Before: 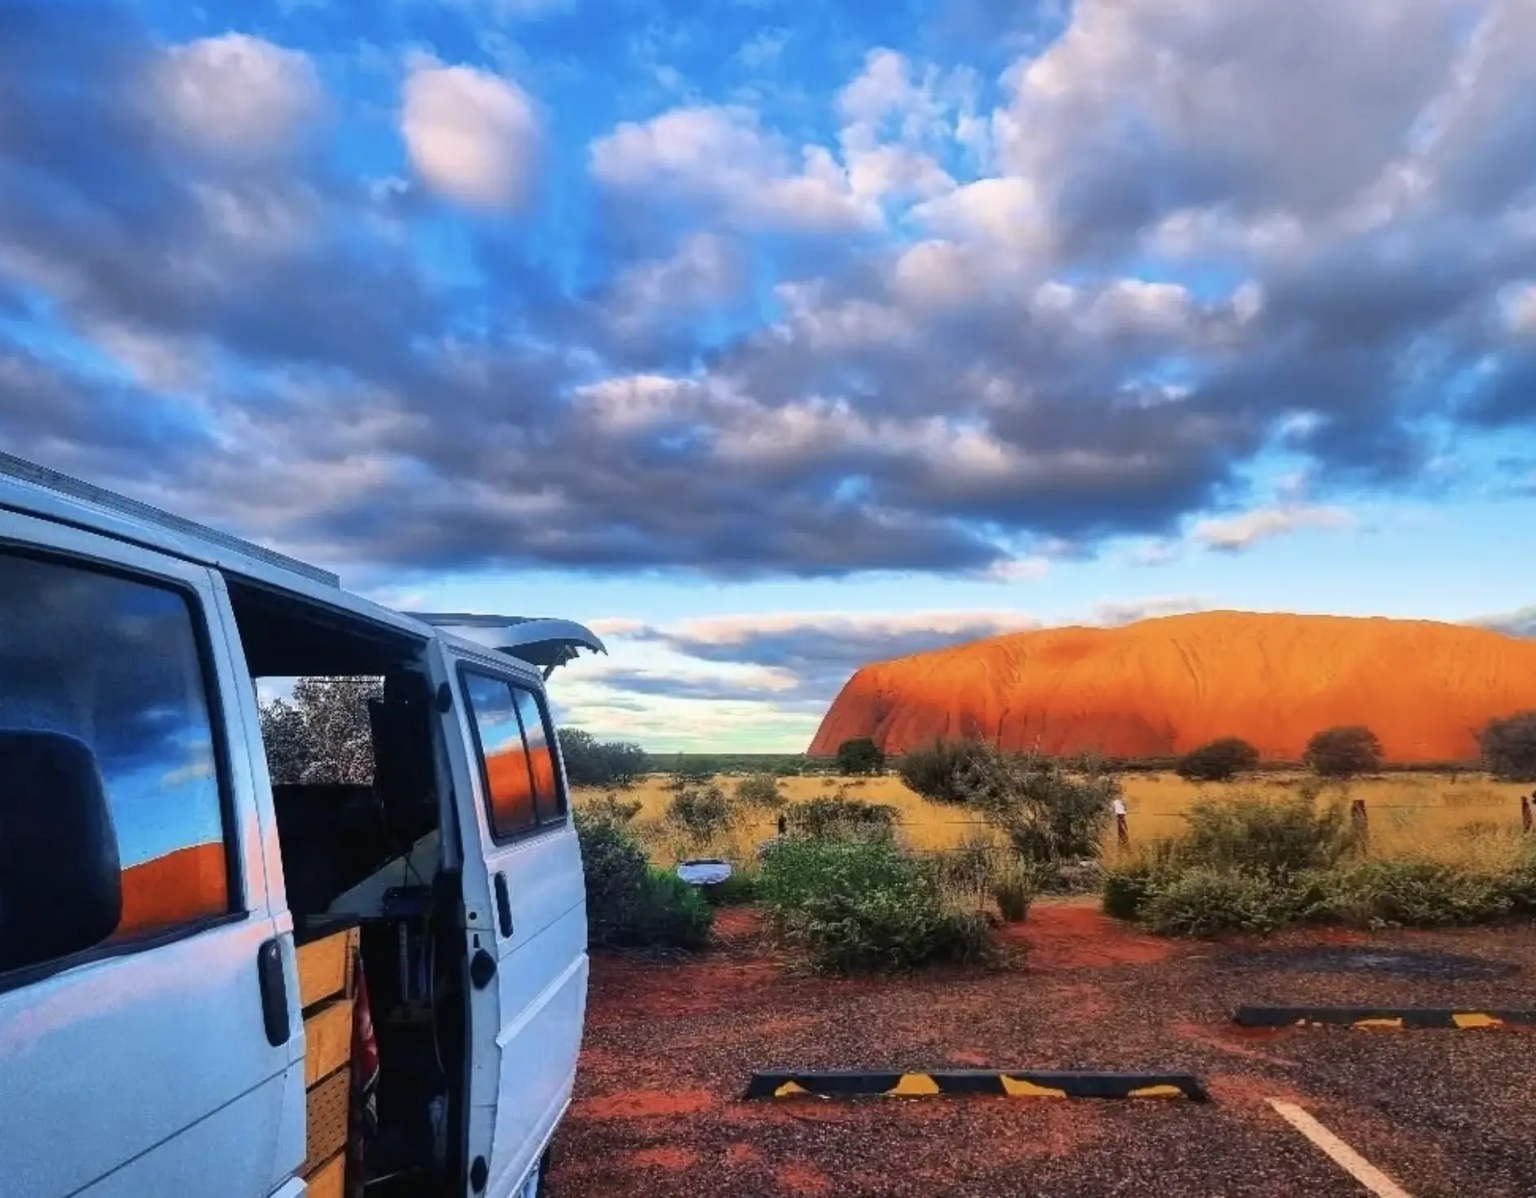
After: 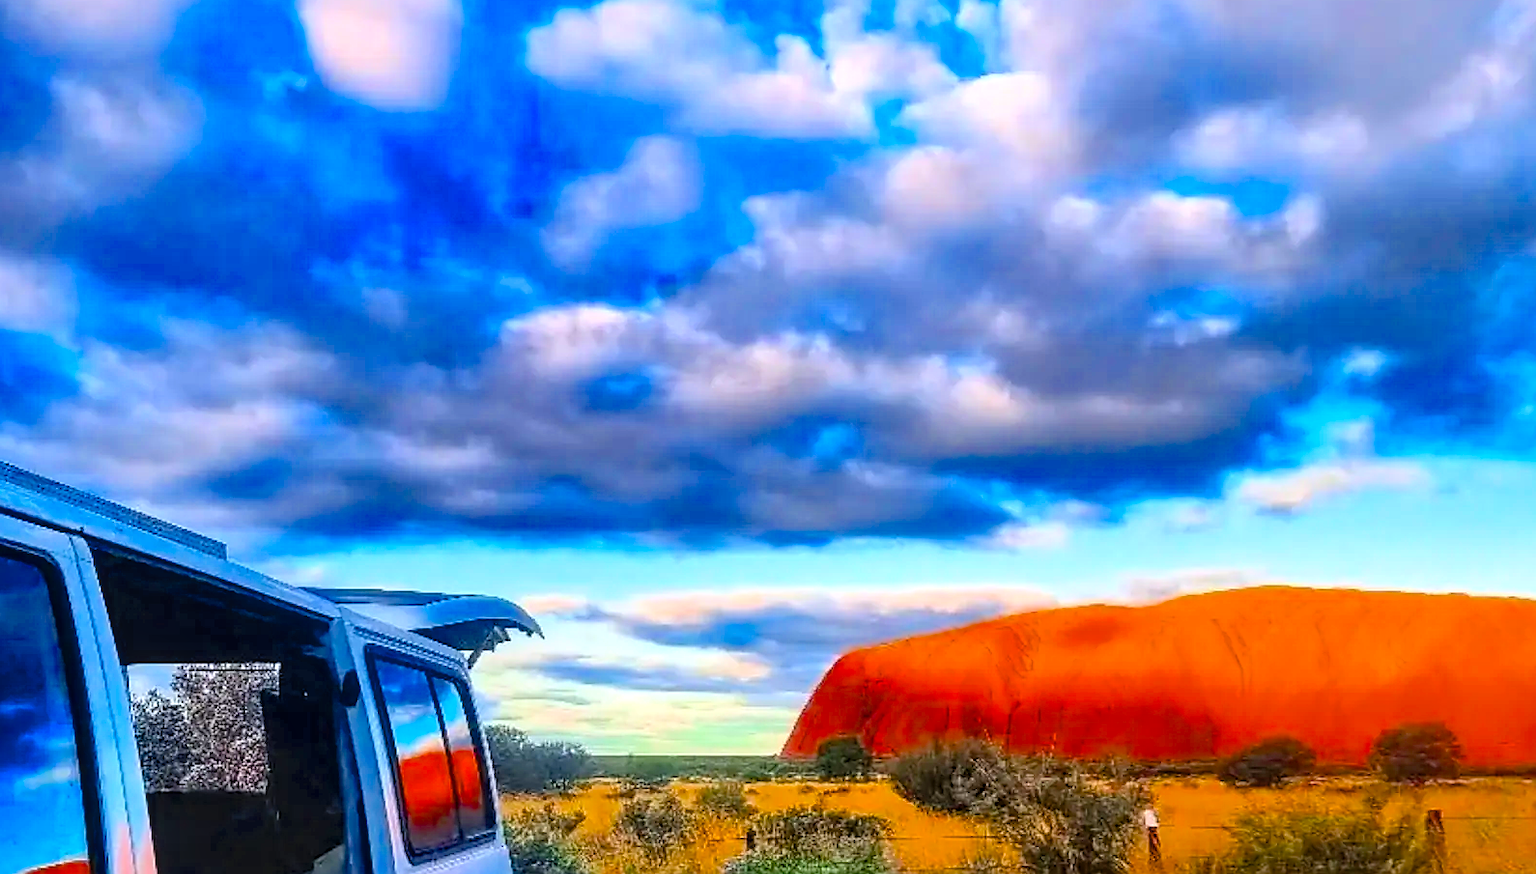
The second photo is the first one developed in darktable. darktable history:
contrast brightness saturation: contrast 0.067, brightness 0.176, saturation 0.397
color balance rgb: perceptual saturation grading › global saturation 30.63%, saturation formula JzAzBz (2021)
local contrast: on, module defaults
crop and rotate: left 9.69%, top 9.765%, right 5.914%, bottom 28.652%
sharpen: radius 1.378, amount 1.232, threshold 0.825
